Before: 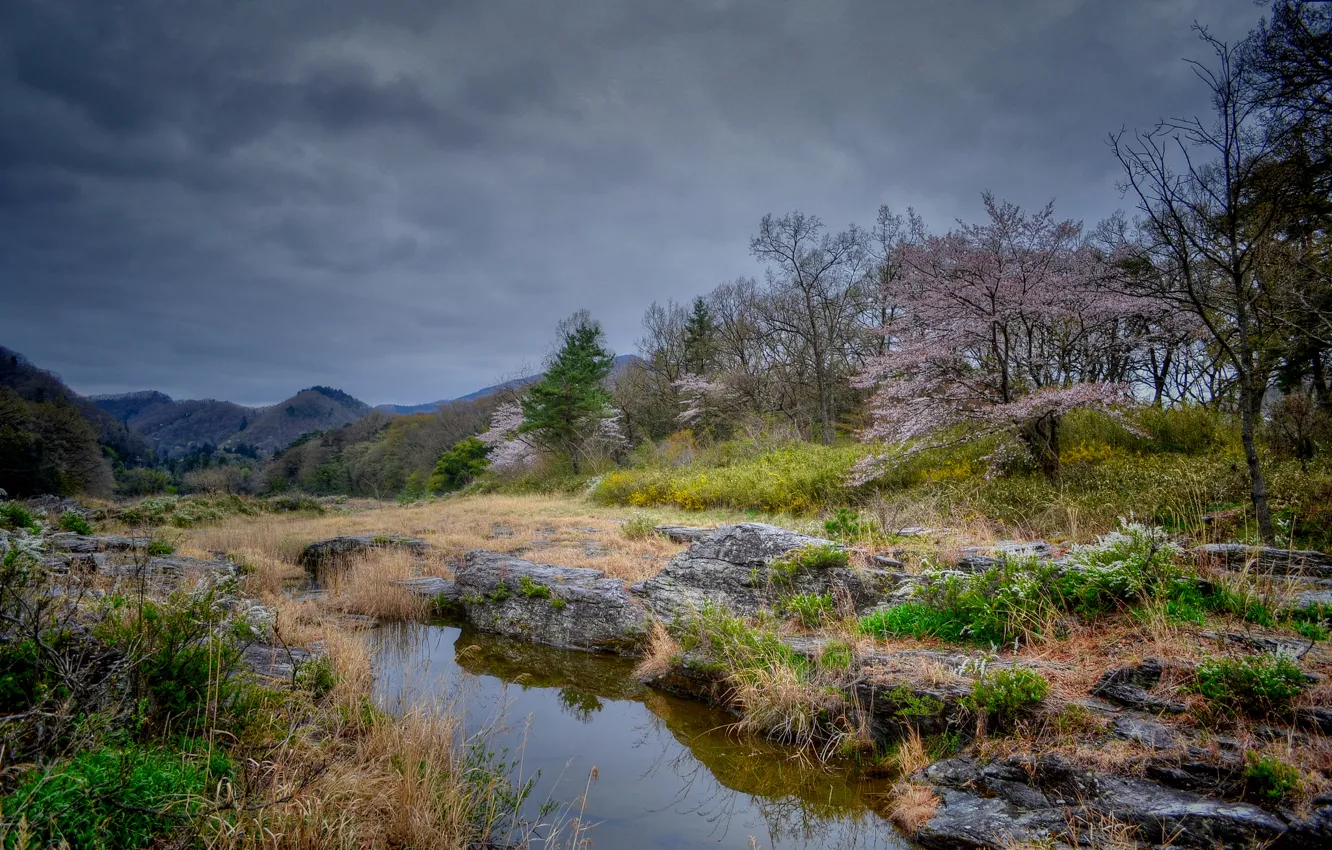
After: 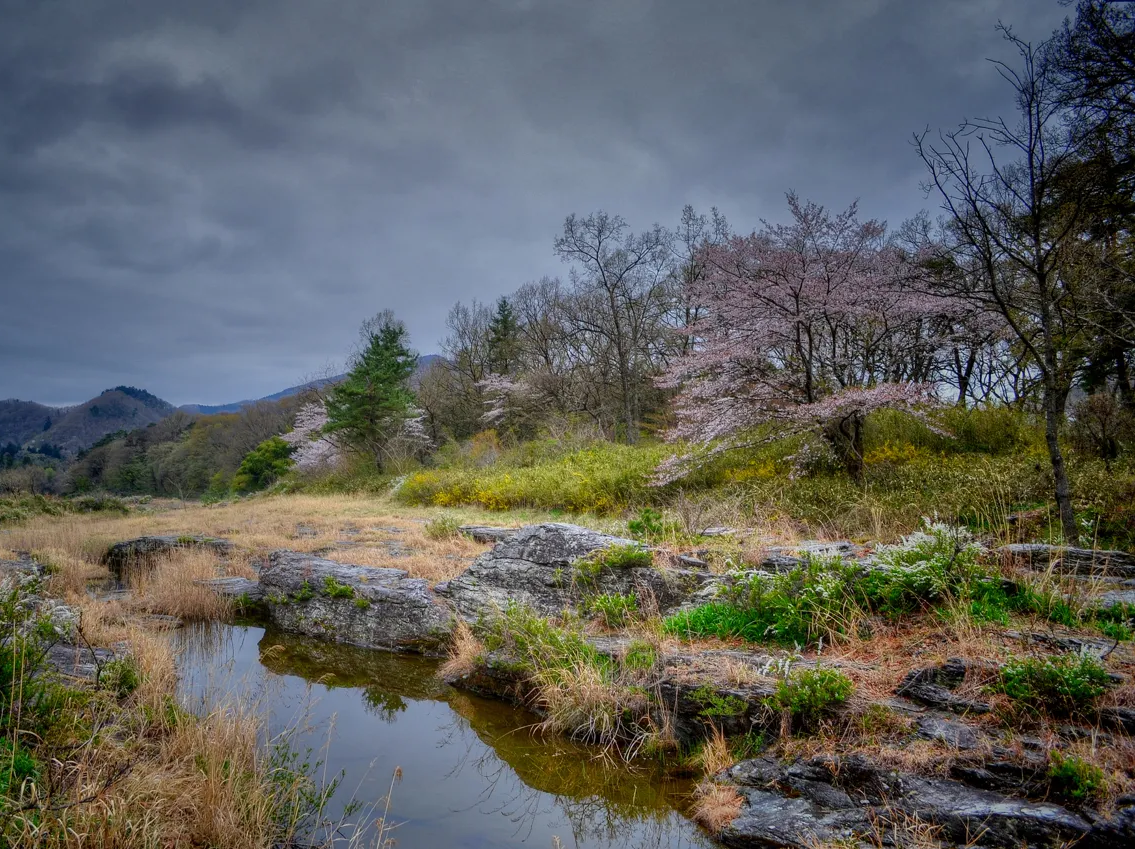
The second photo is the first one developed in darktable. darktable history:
crop and rotate: left 14.734%
